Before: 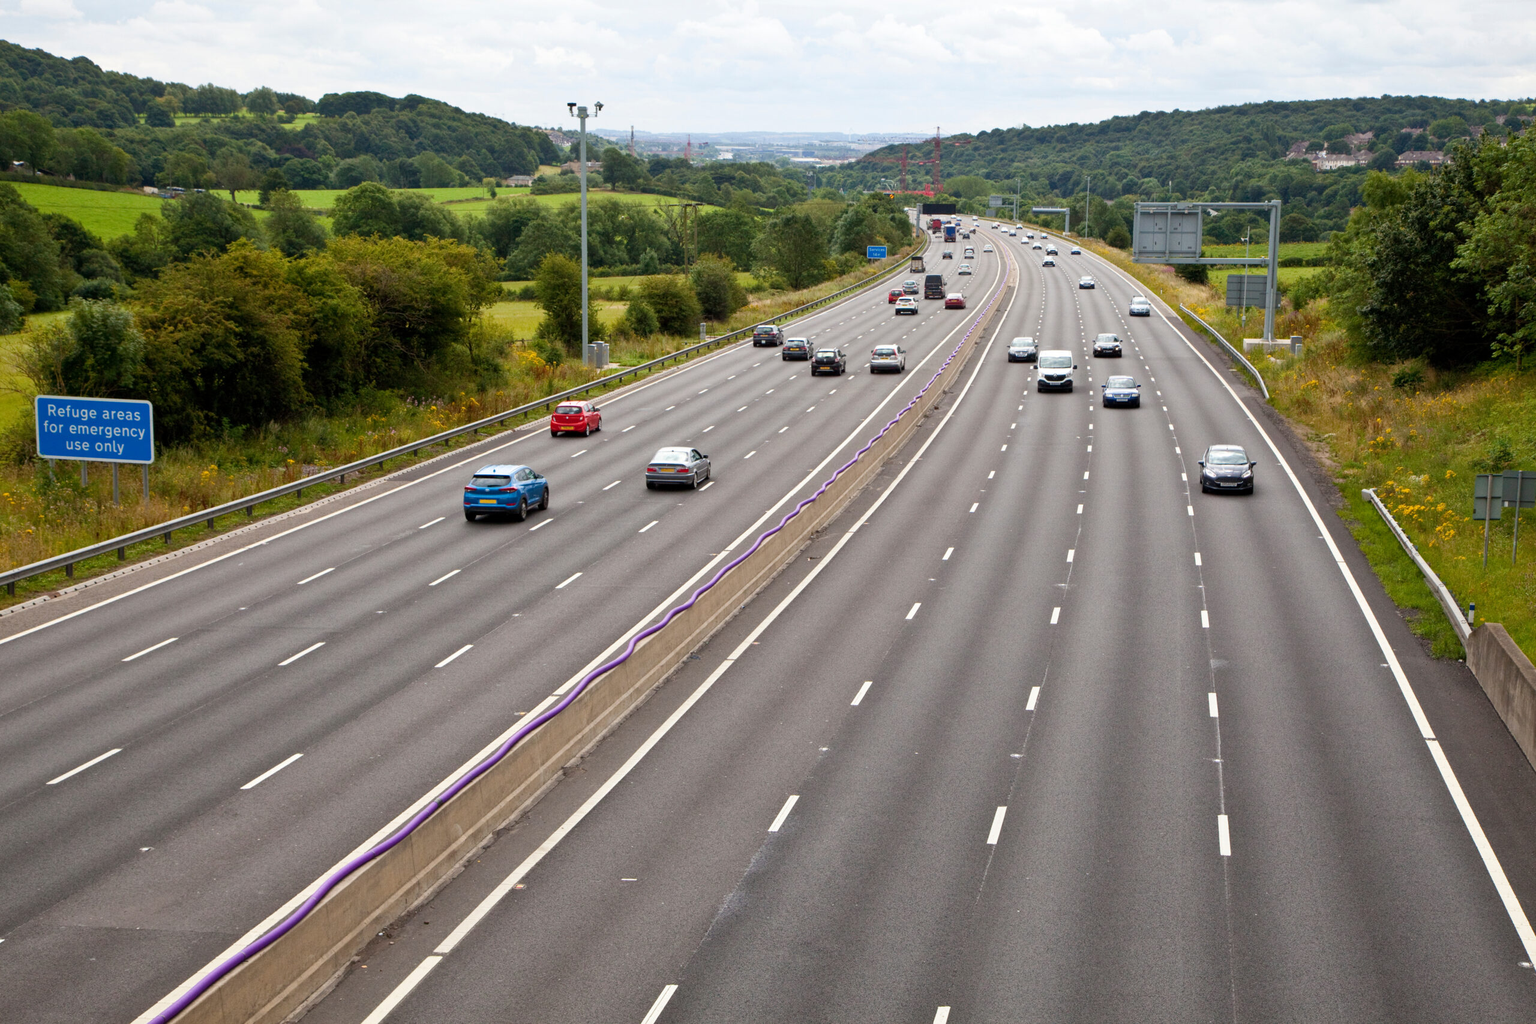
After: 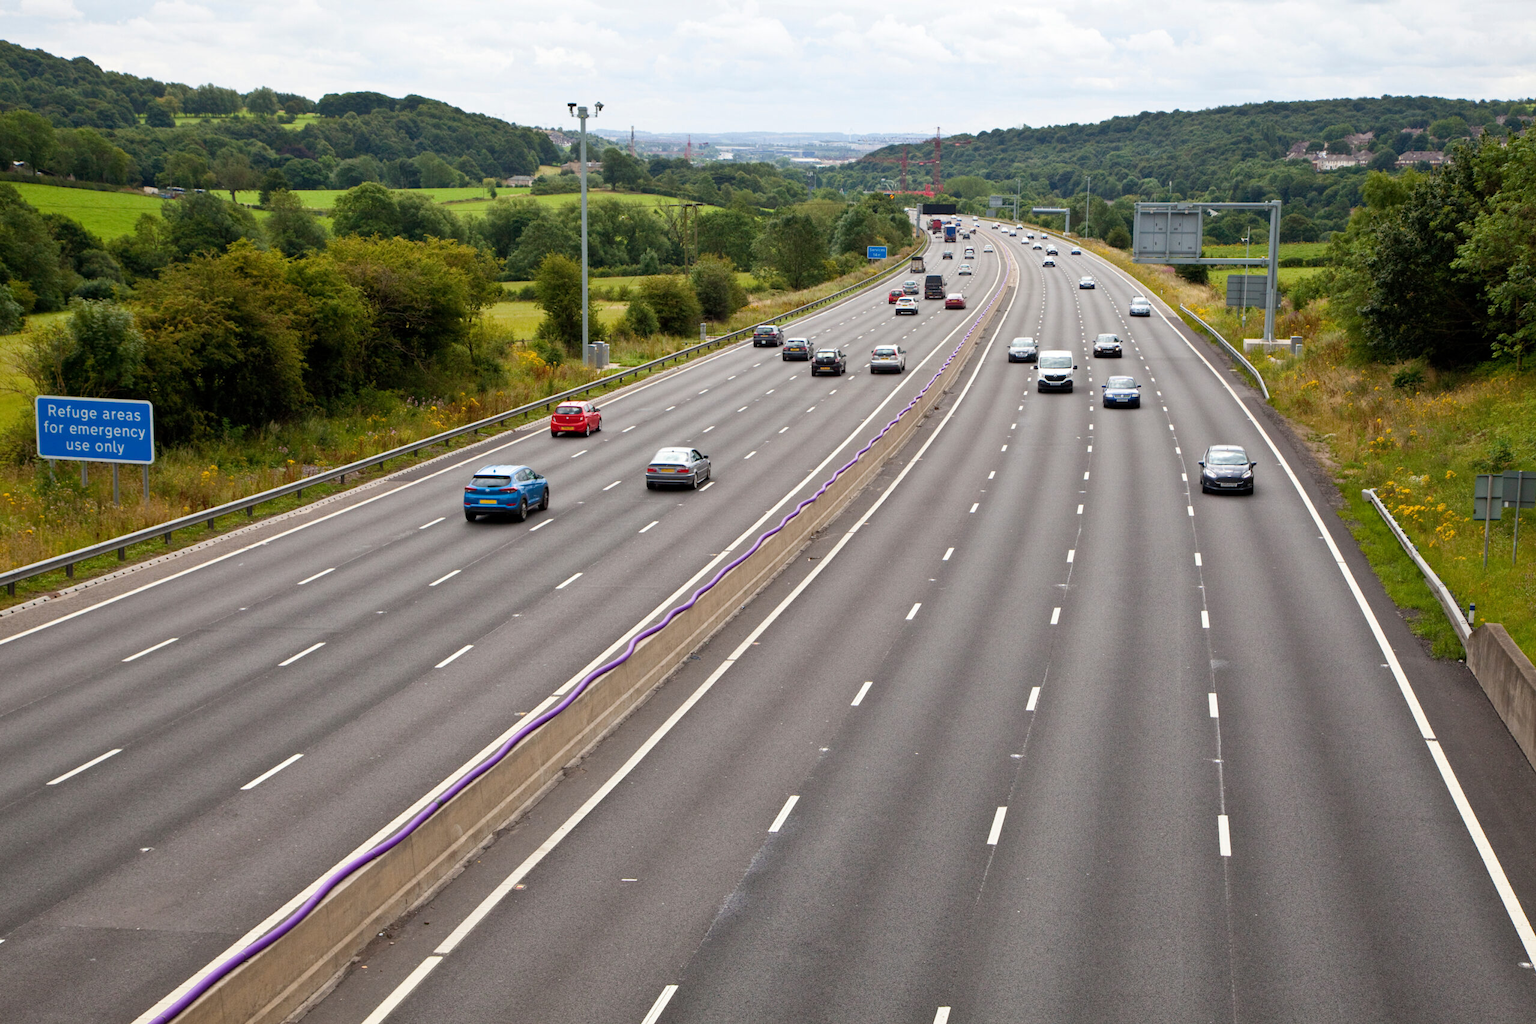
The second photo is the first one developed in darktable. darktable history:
exposure: compensate exposure bias true, compensate highlight preservation false
